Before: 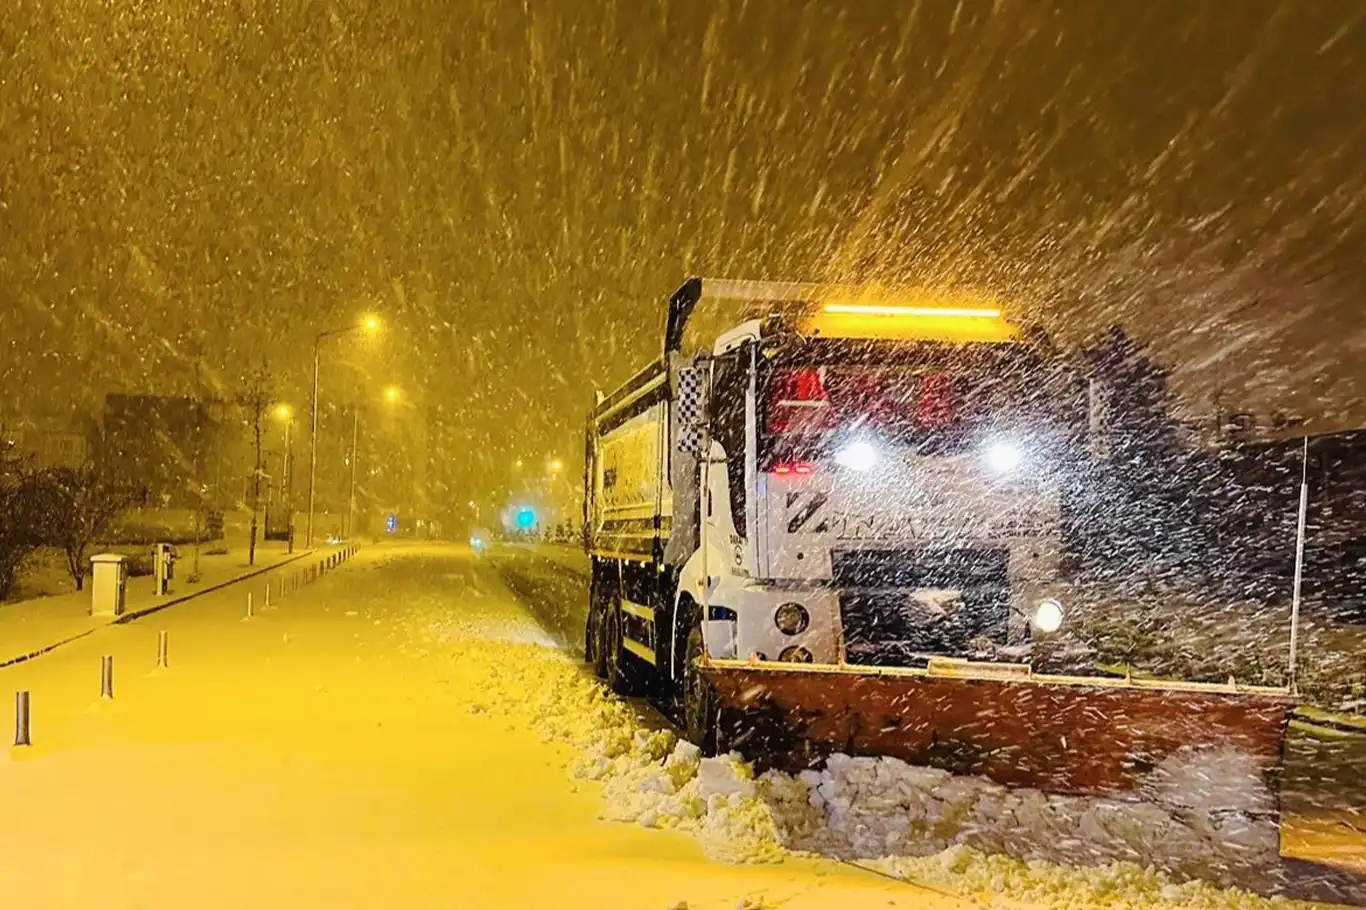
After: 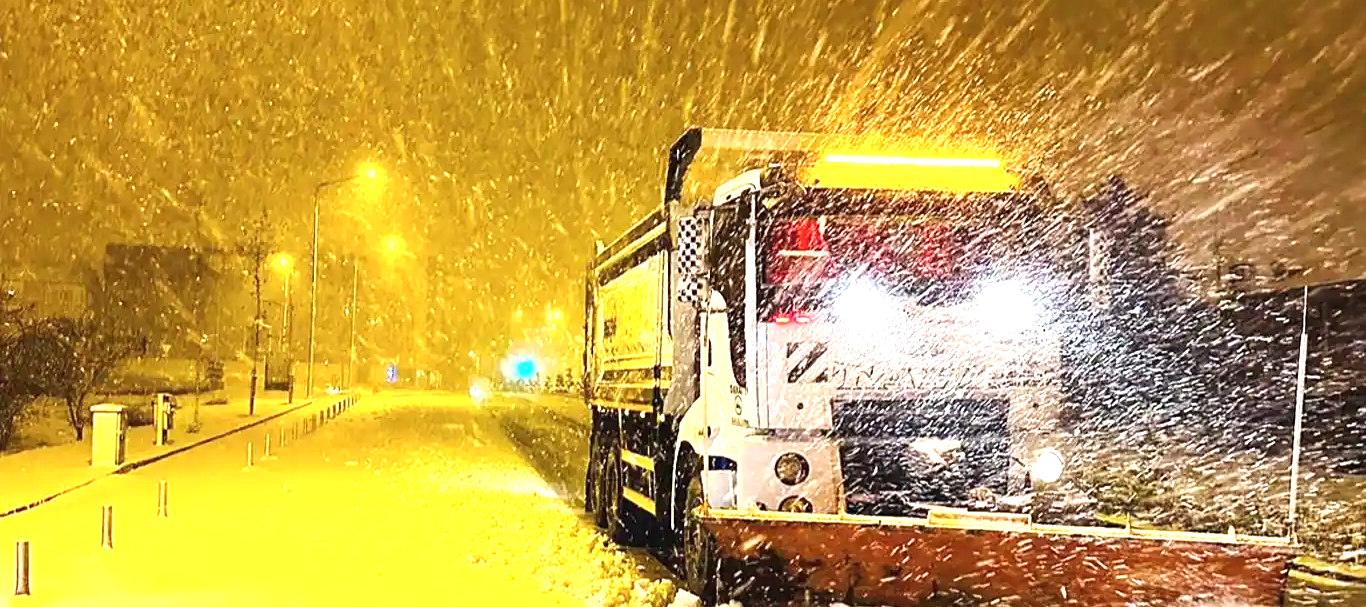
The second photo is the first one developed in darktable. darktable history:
exposure: black level correction 0, exposure 1.099 EV, compensate exposure bias true, compensate highlight preservation false
color zones: mix -61.16%
sharpen: amount 0.214
crop: top 16.505%, bottom 16.779%
